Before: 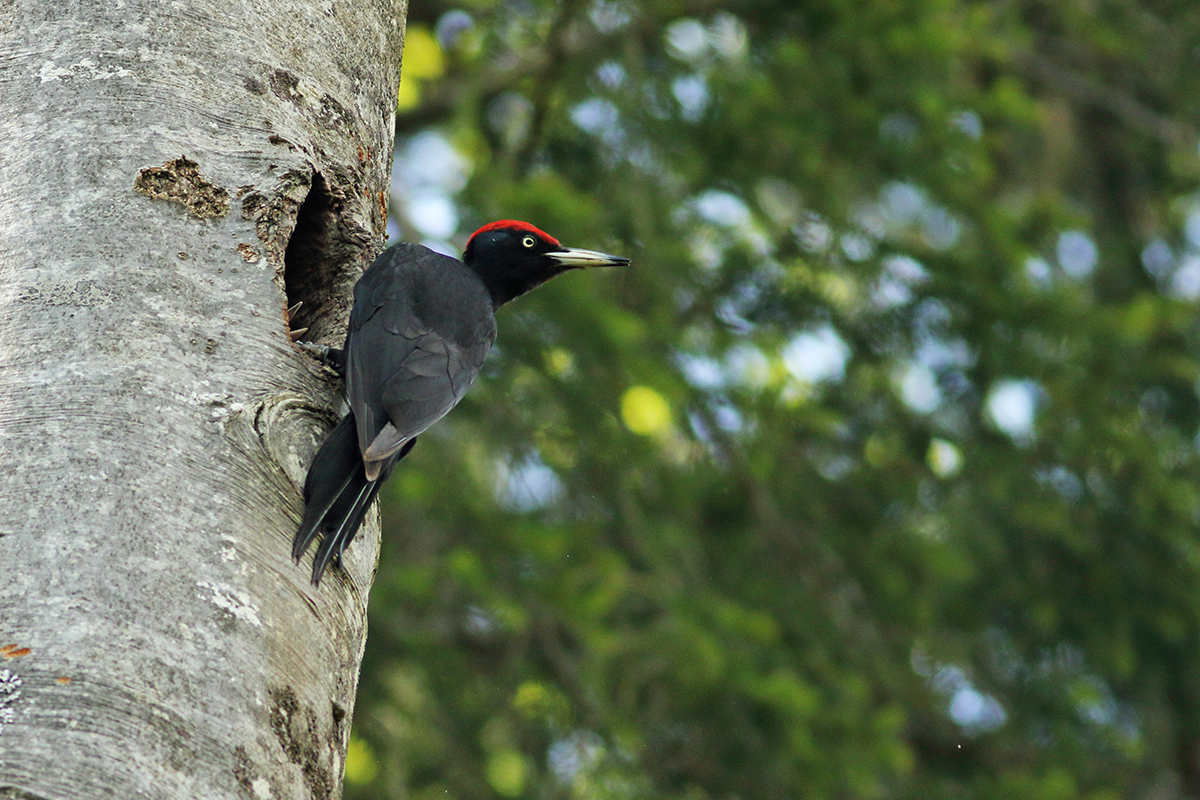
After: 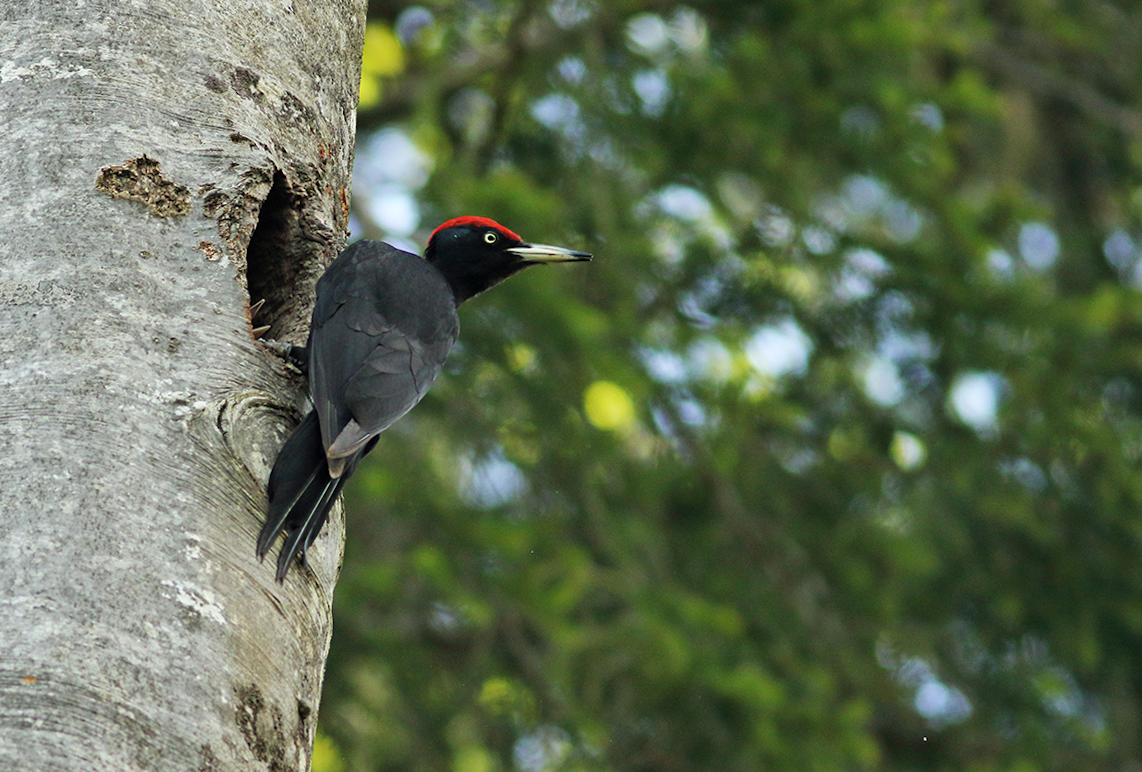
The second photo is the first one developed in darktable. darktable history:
crop and rotate: left 2.536%, right 1.107%, bottom 2.246%
rotate and perspective: rotation -0.45°, automatic cropping original format, crop left 0.008, crop right 0.992, crop top 0.012, crop bottom 0.988
